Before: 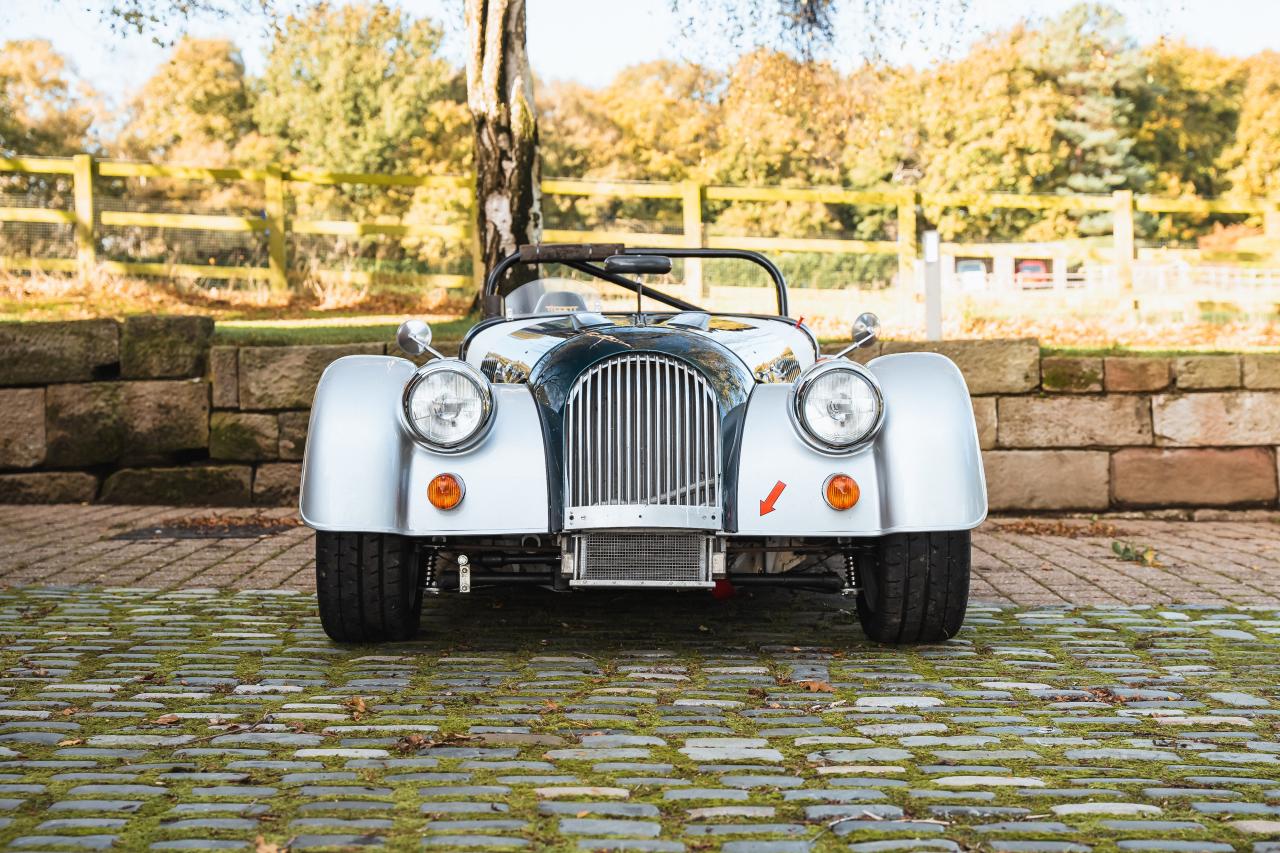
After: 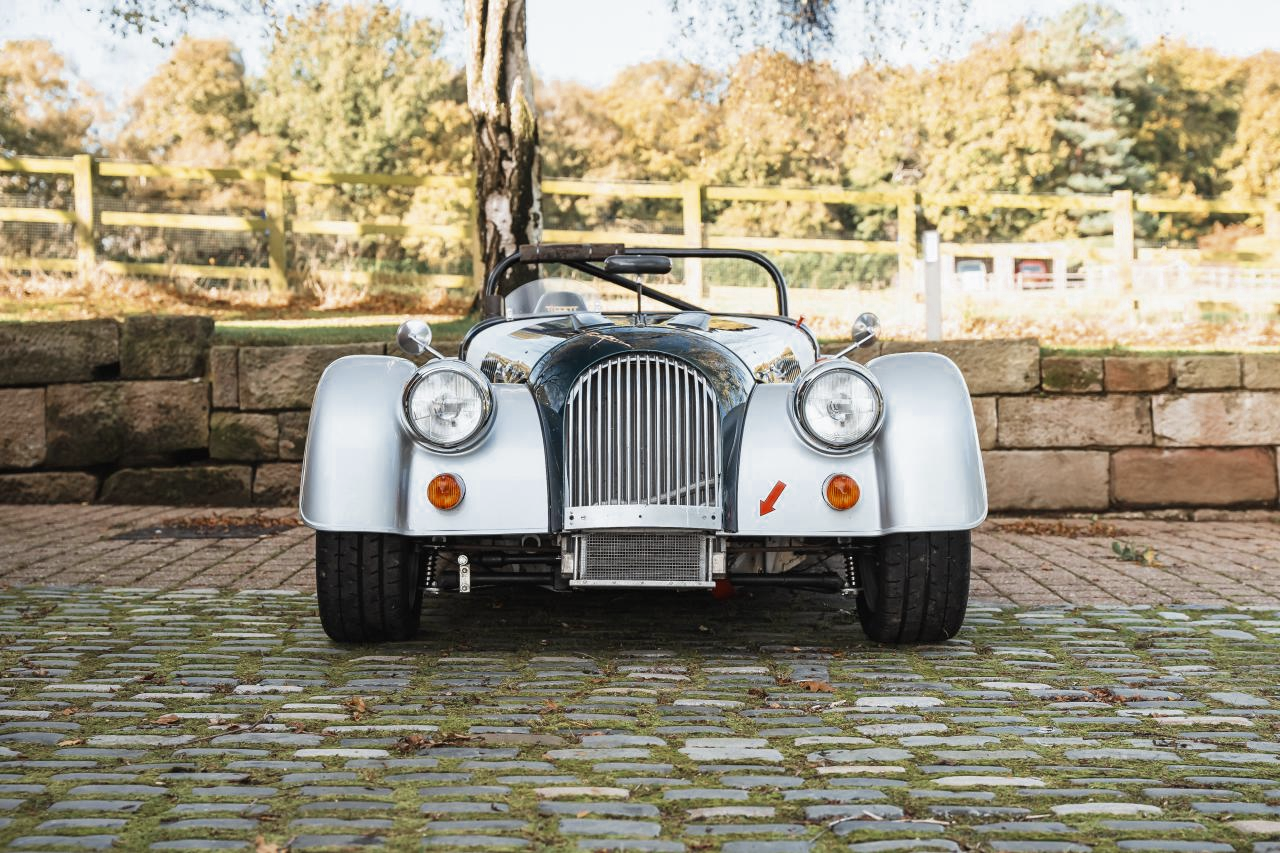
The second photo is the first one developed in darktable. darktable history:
tone equalizer: on, module defaults
color zones: curves: ch0 [(0, 0.5) (0.125, 0.4) (0.25, 0.5) (0.375, 0.4) (0.5, 0.4) (0.625, 0.35) (0.75, 0.35) (0.875, 0.5)]; ch1 [(0, 0.35) (0.125, 0.45) (0.25, 0.35) (0.375, 0.35) (0.5, 0.35) (0.625, 0.35) (0.75, 0.45) (0.875, 0.35)]; ch2 [(0, 0.6) (0.125, 0.5) (0.25, 0.5) (0.375, 0.6) (0.5, 0.6) (0.625, 0.5) (0.75, 0.5) (0.875, 0.5)]
